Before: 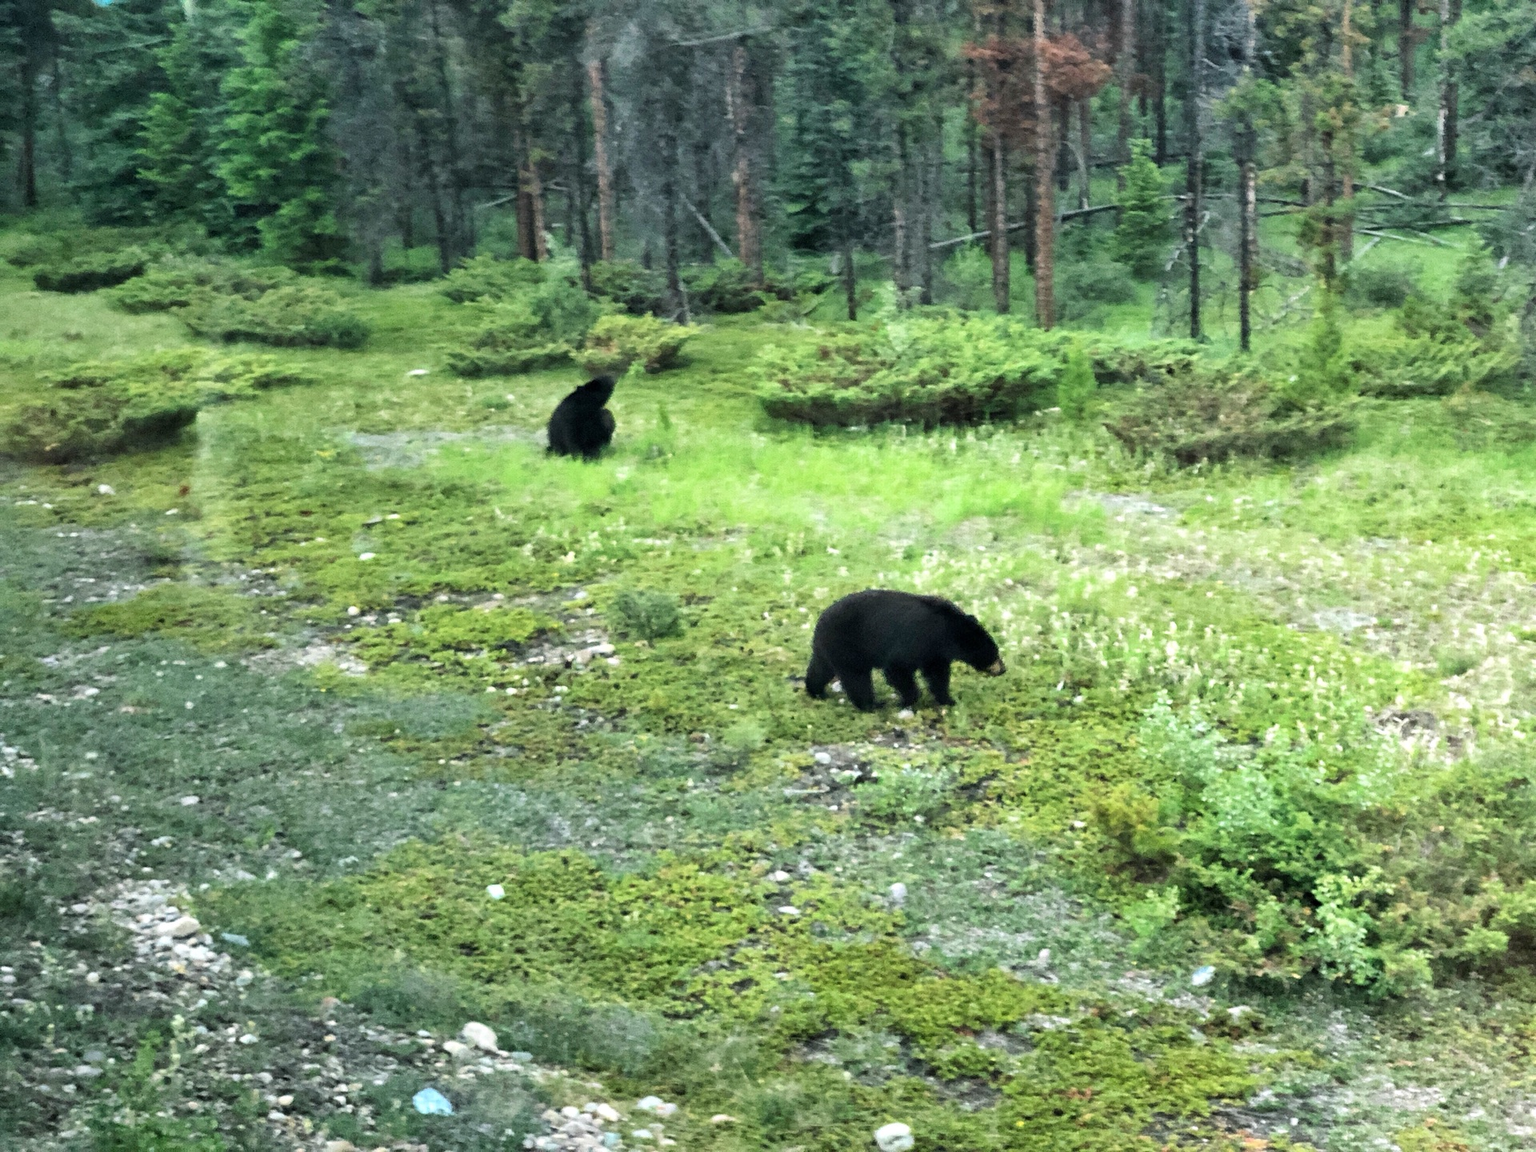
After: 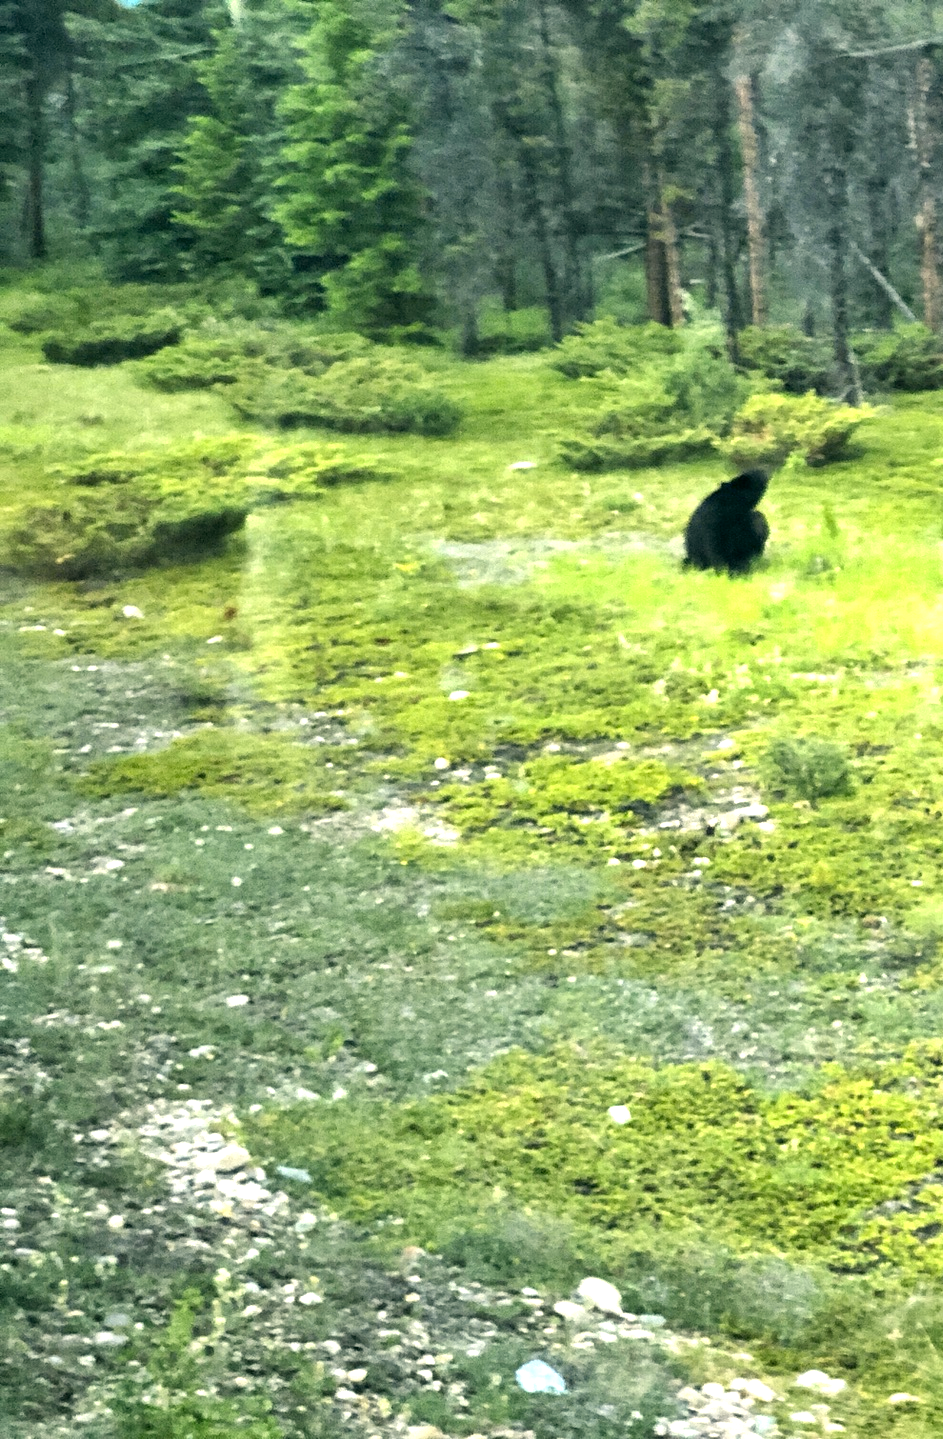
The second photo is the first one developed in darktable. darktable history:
exposure: black level correction 0, exposure 0.7 EV, compensate exposure bias true, compensate highlight preservation false
crop and rotate: left 0%, top 0%, right 50.845%
color contrast: green-magenta contrast 0.8, blue-yellow contrast 1.1, unbound 0
color correction: highlights a* -0.482, highlights b* 9.48, shadows a* -9.48, shadows b* 0.803
